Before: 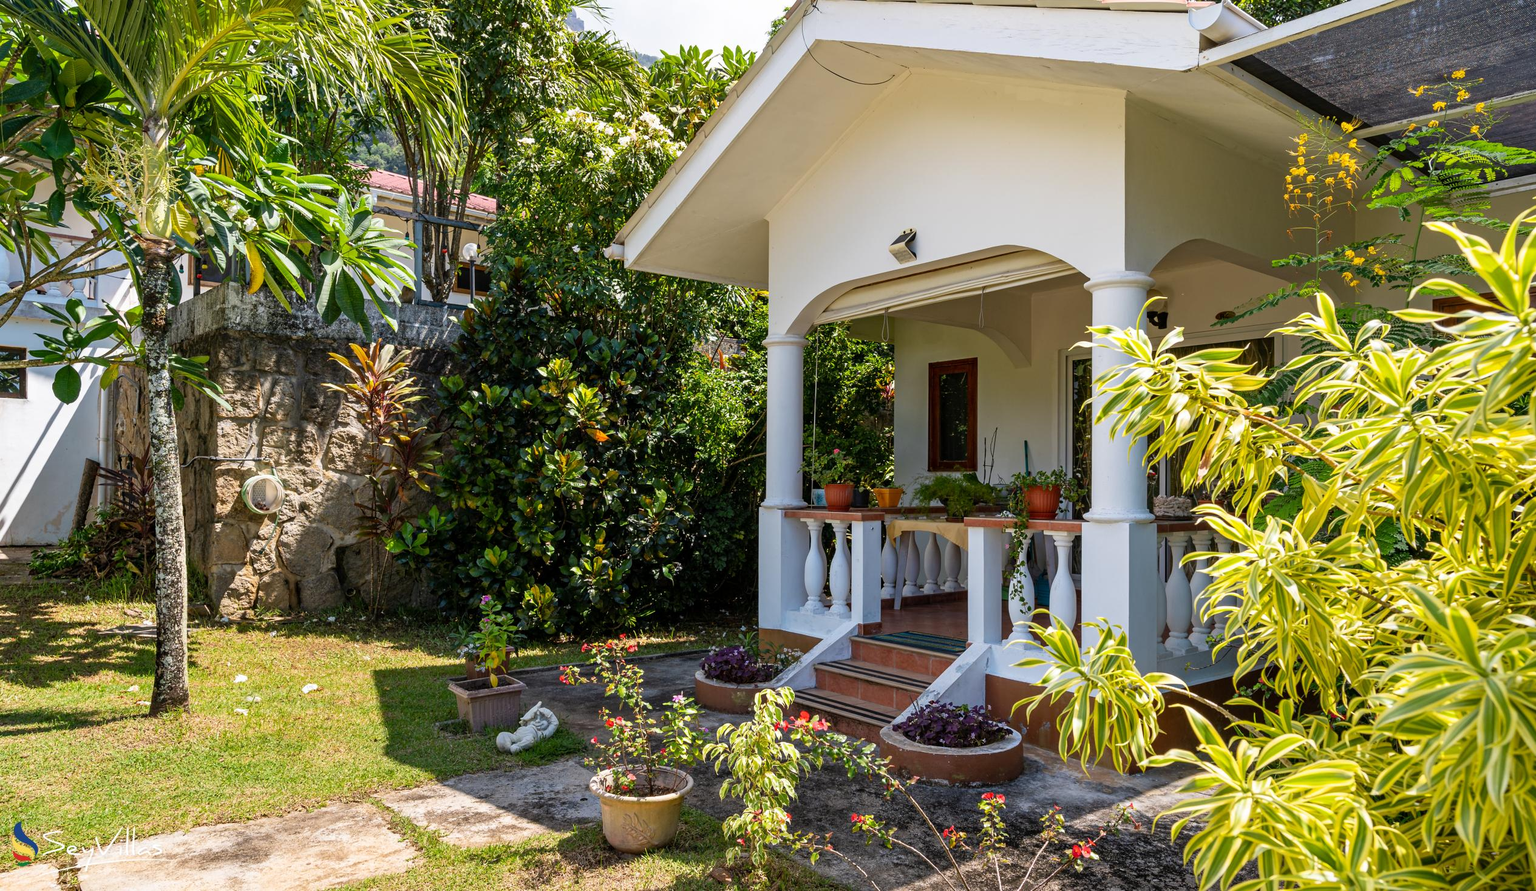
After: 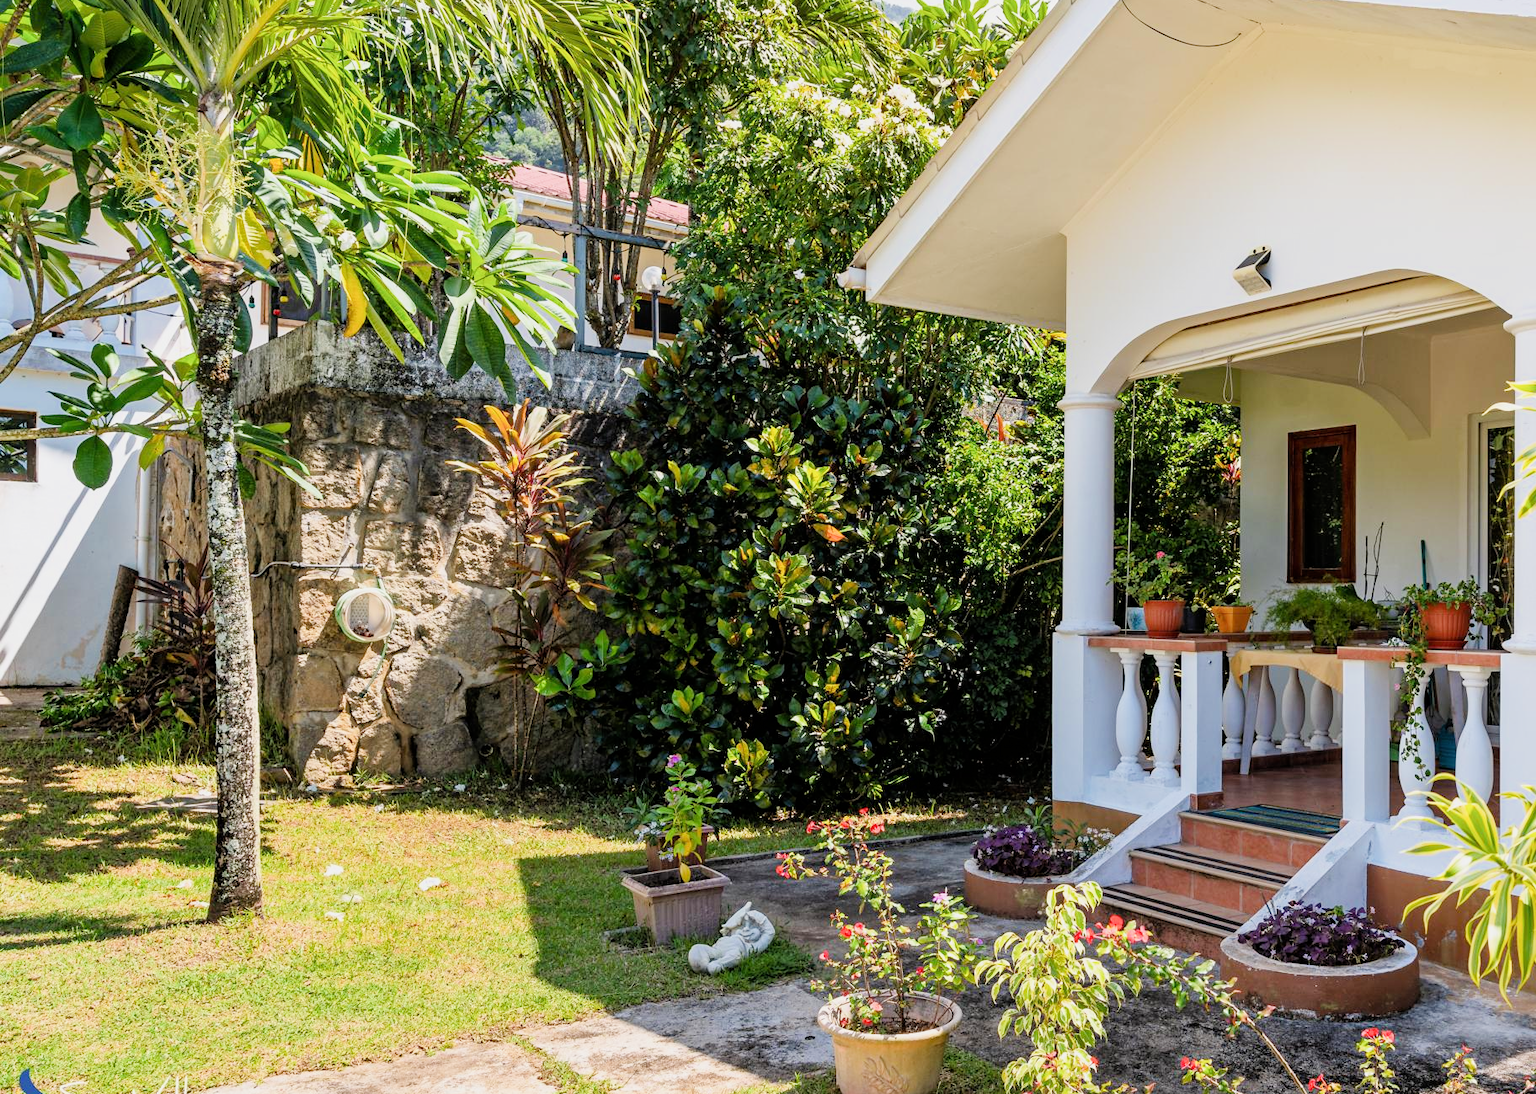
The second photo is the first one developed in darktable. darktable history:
crop: top 5.737%, right 27.904%, bottom 5.589%
exposure: black level correction 0, exposure 1.001 EV, compensate highlight preservation false
filmic rgb: black relative exposure -7.65 EV, white relative exposure 4.56 EV, hardness 3.61, contrast 0.992
